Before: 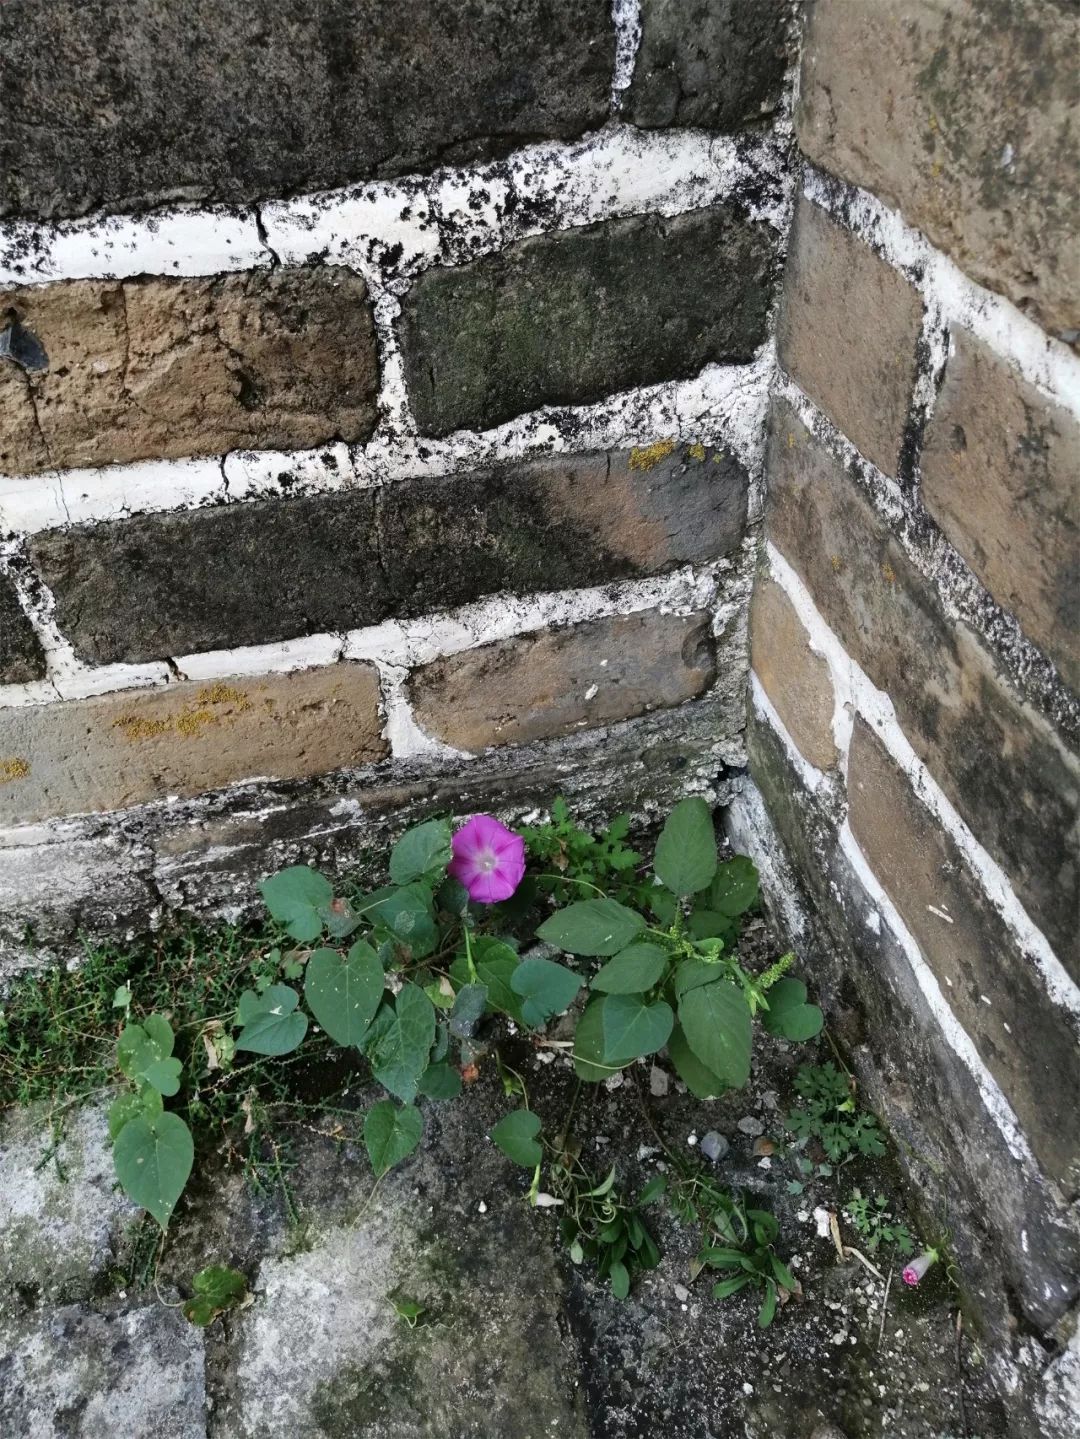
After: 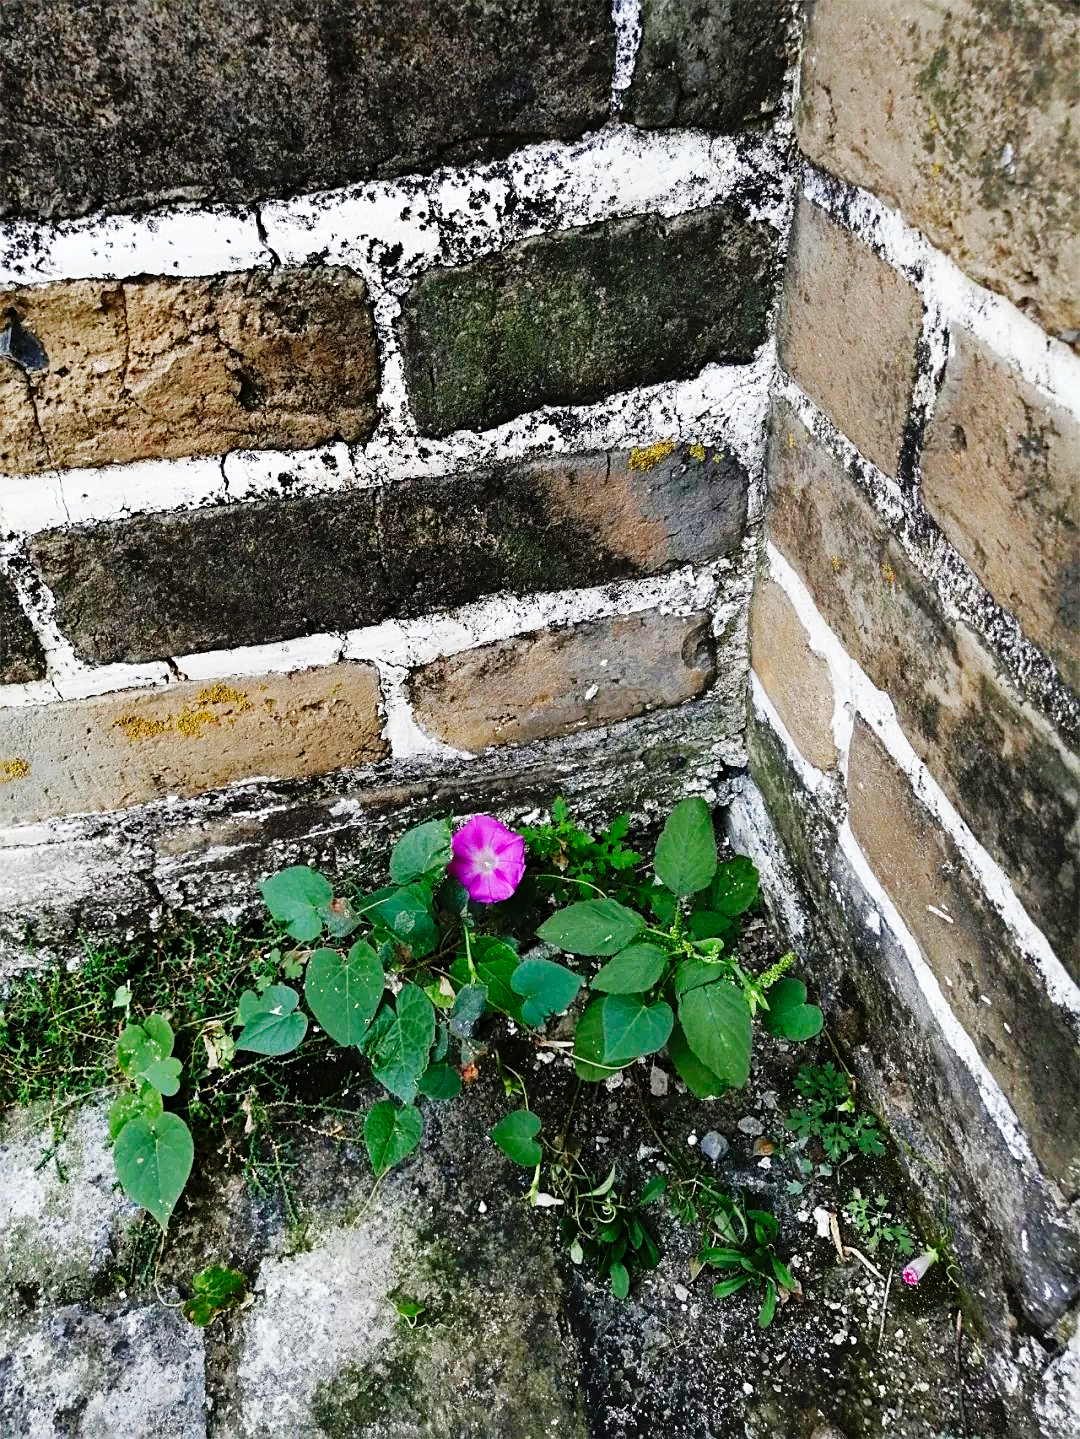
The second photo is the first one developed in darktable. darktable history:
base curve: curves: ch0 [(0, 0) (0.036, 0.025) (0.121, 0.166) (0.206, 0.329) (0.605, 0.79) (1, 1)], preserve colors none
color balance rgb: perceptual saturation grading › global saturation 20%, perceptual saturation grading › highlights -25%, perceptual saturation grading › shadows 25%
sharpen: on, module defaults
